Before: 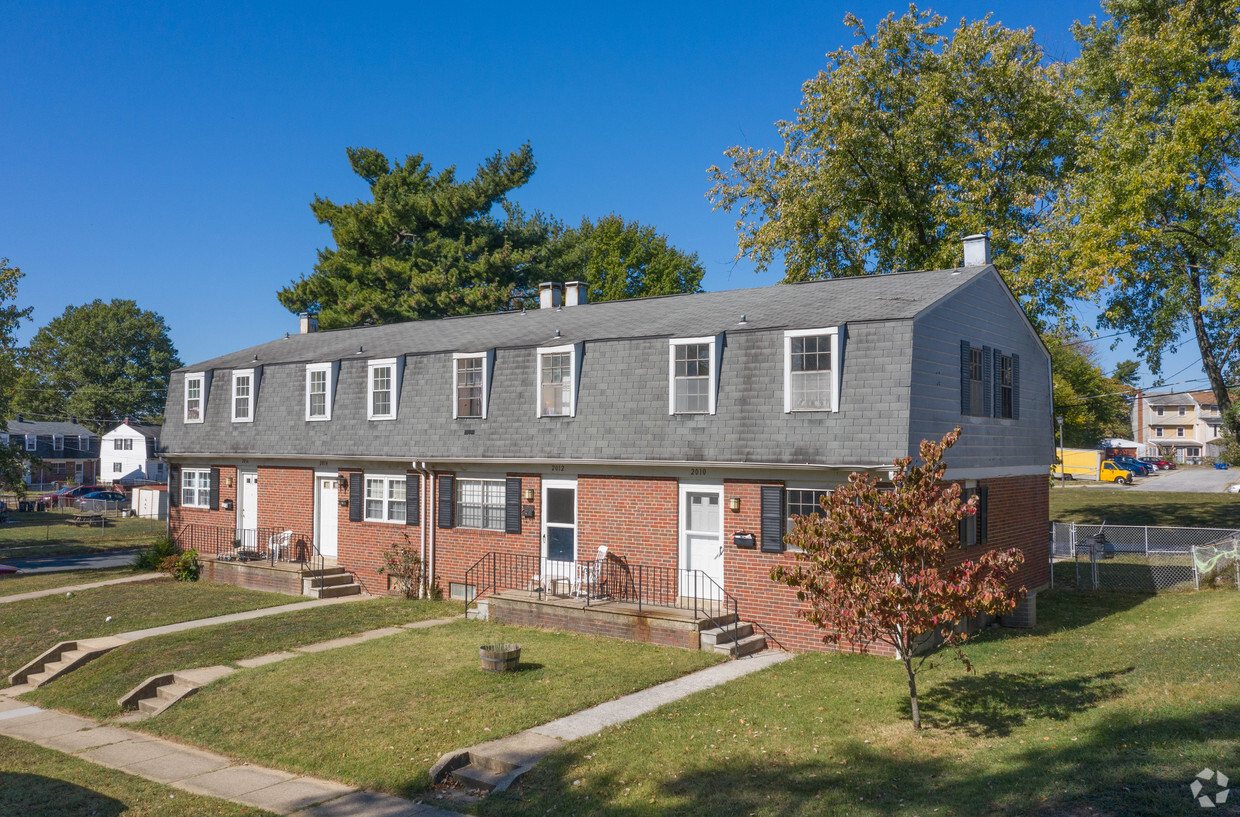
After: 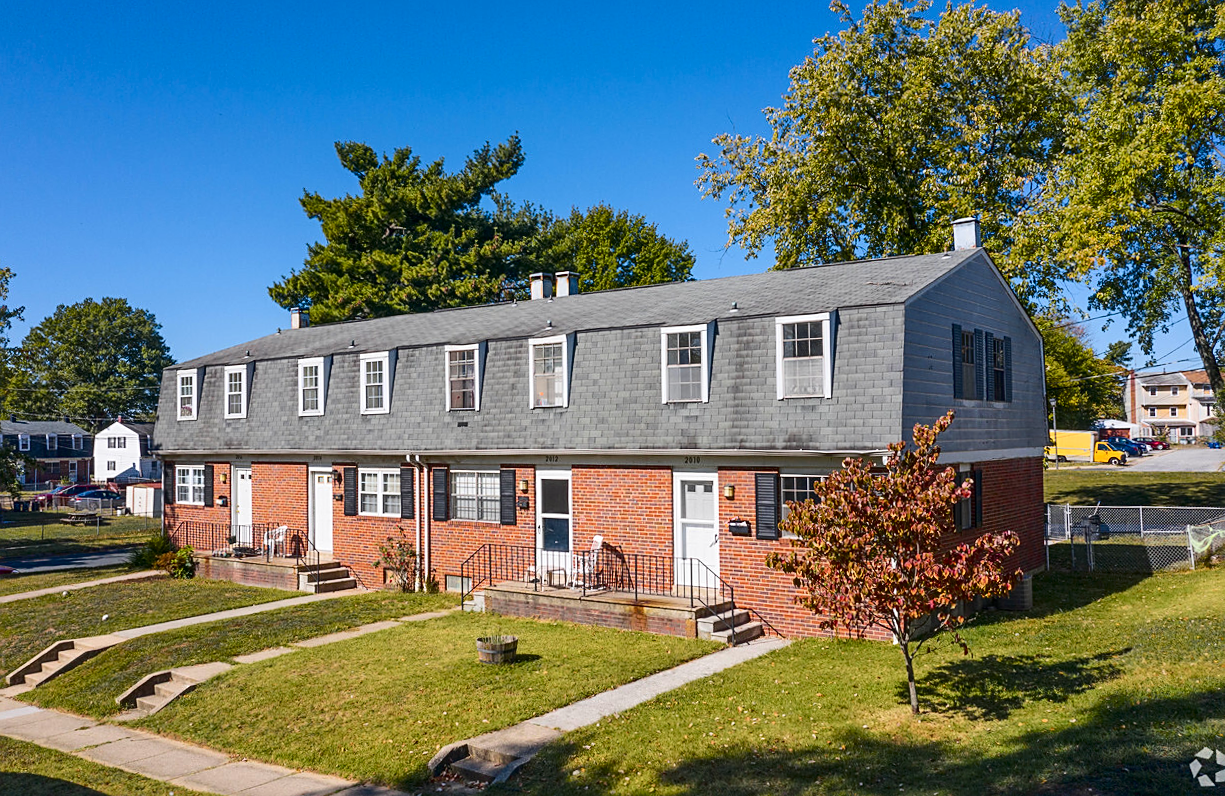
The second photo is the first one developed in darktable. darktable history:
tone curve: curves: ch0 [(0, 0) (0.126, 0.061) (0.338, 0.285) (0.494, 0.518) (0.703, 0.762) (1, 1)]; ch1 [(0, 0) (0.364, 0.322) (0.443, 0.441) (0.5, 0.501) (0.55, 0.578) (1, 1)]; ch2 [(0, 0) (0.44, 0.424) (0.501, 0.499) (0.557, 0.564) (0.613, 0.682) (0.707, 0.746) (1, 1)], color space Lab, independent channels, preserve colors none
rotate and perspective: rotation -1°, crop left 0.011, crop right 0.989, crop top 0.025, crop bottom 0.975
sharpen: on, module defaults
